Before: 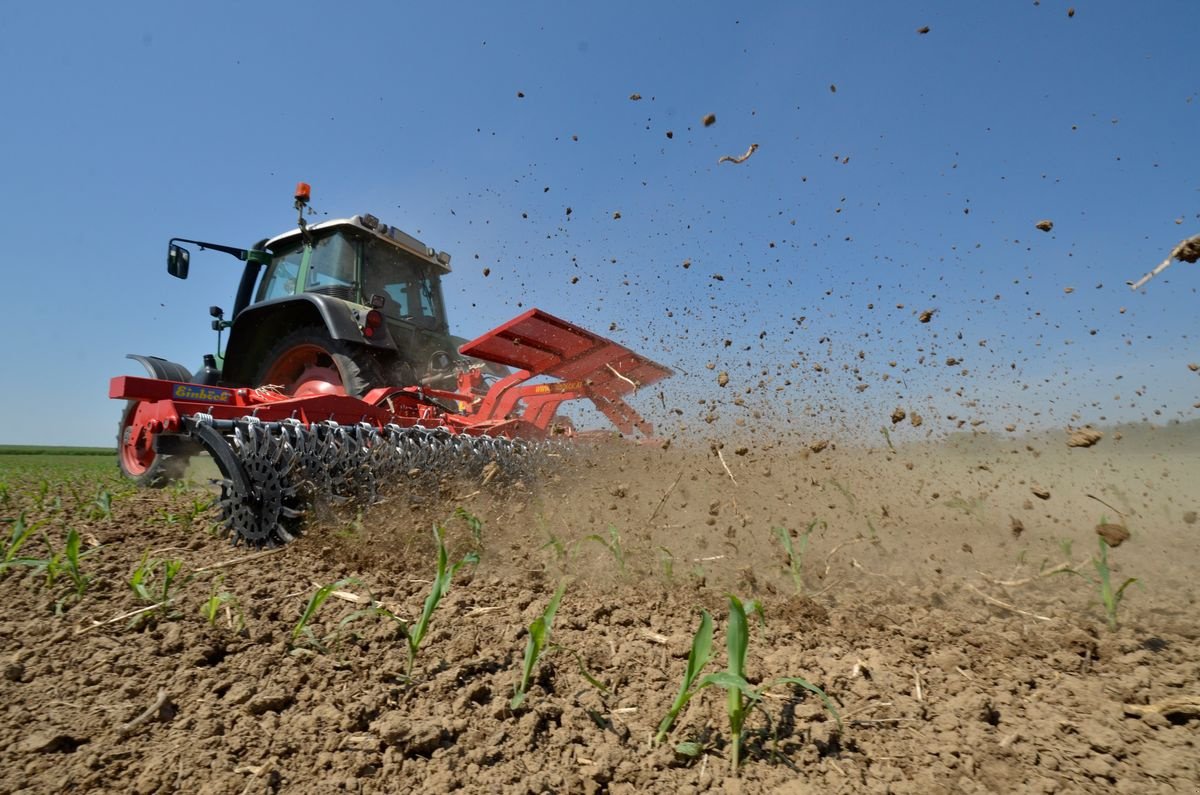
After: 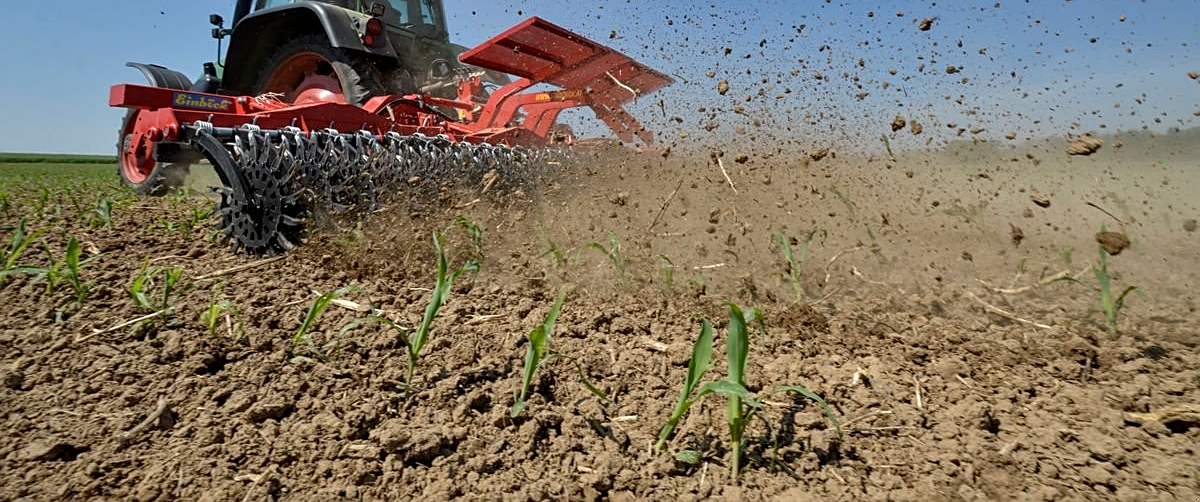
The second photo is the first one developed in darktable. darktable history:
crop and rotate: top 36.777%
sharpen: on, module defaults
local contrast: on, module defaults
